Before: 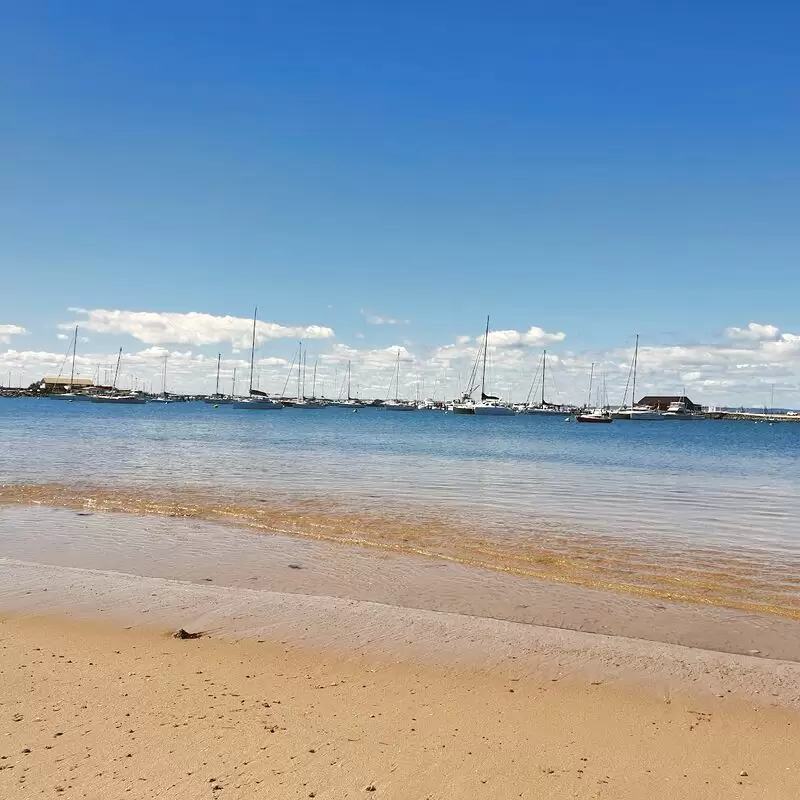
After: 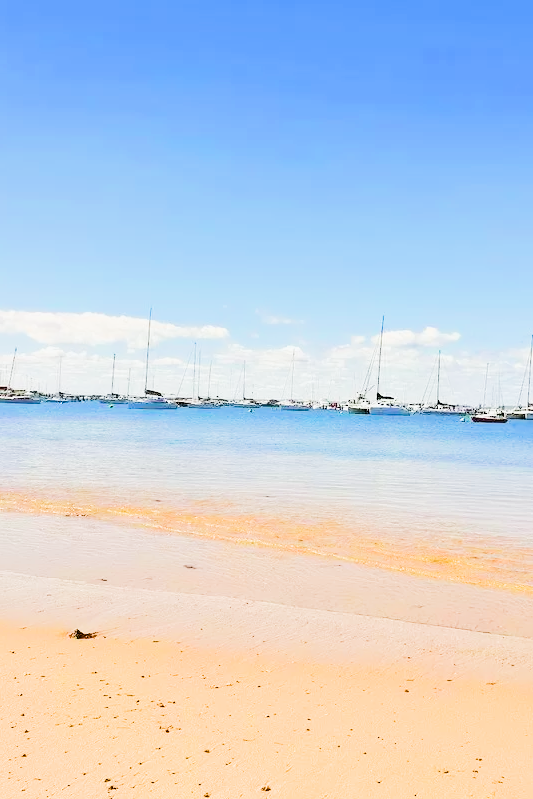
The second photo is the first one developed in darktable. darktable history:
filmic rgb: black relative exposure -5.14 EV, white relative exposure 3.52 EV, hardness 3.16, contrast 1.383, highlights saturation mix -29.45%
color balance rgb: power › hue 210.31°, global offset › luminance -0.292%, global offset › hue 259.97°, perceptual saturation grading › global saturation 27.583%, perceptual saturation grading › highlights -25.857%, perceptual saturation grading › shadows 24.316%, global vibrance 20%
crop and rotate: left 13.332%, right 20.01%
tone equalizer: -8 EV 1.99 EV, -7 EV 1.97 EV, -6 EV 1.98 EV, -5 EV 1.99 EV, -4 EV 1.97 EV, -3 EV 1.47 EV, -2 EV 0.995 EV, -1 EV 0.523 EV, edges refinement/feathering 500, mask exposure compensation -1.57 EV, preserve details no
